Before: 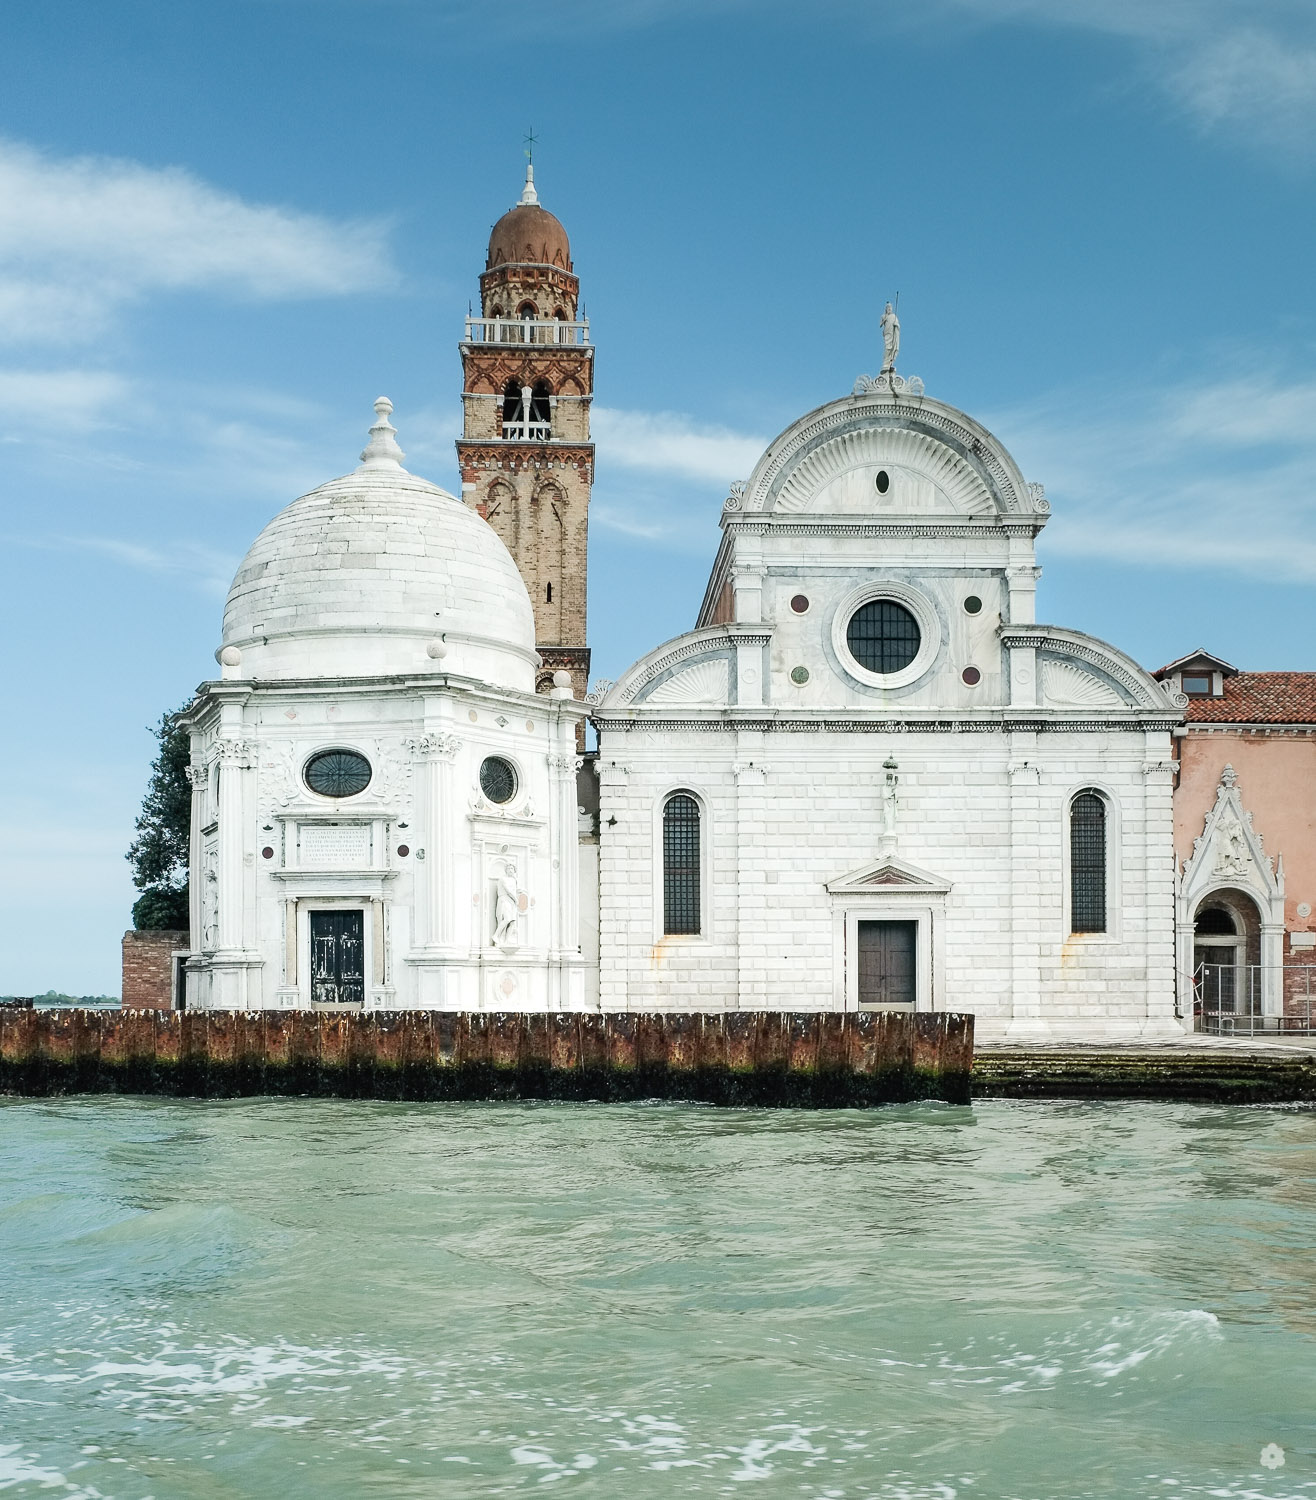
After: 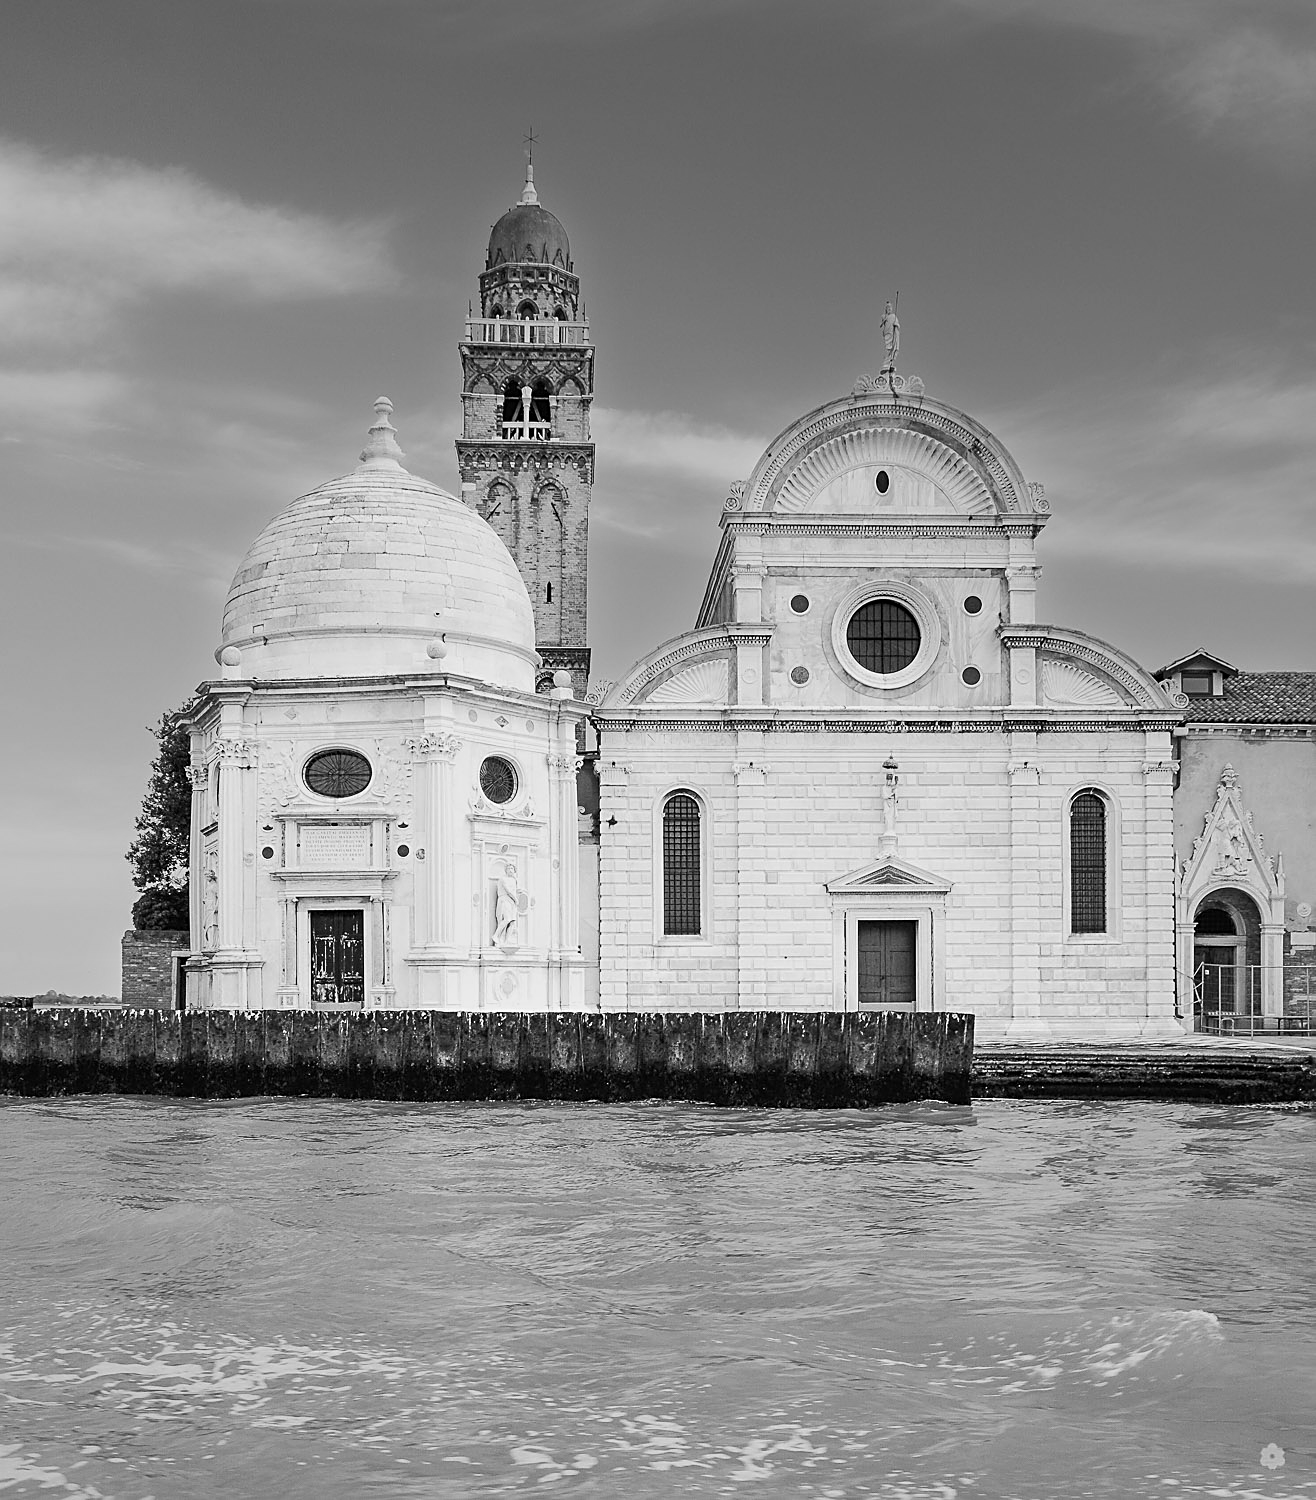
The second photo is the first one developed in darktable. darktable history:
monochrome: a 26.22, b 42.67, size 0.8
tone curve: preserve colors none
sharpen: on, module defaults
